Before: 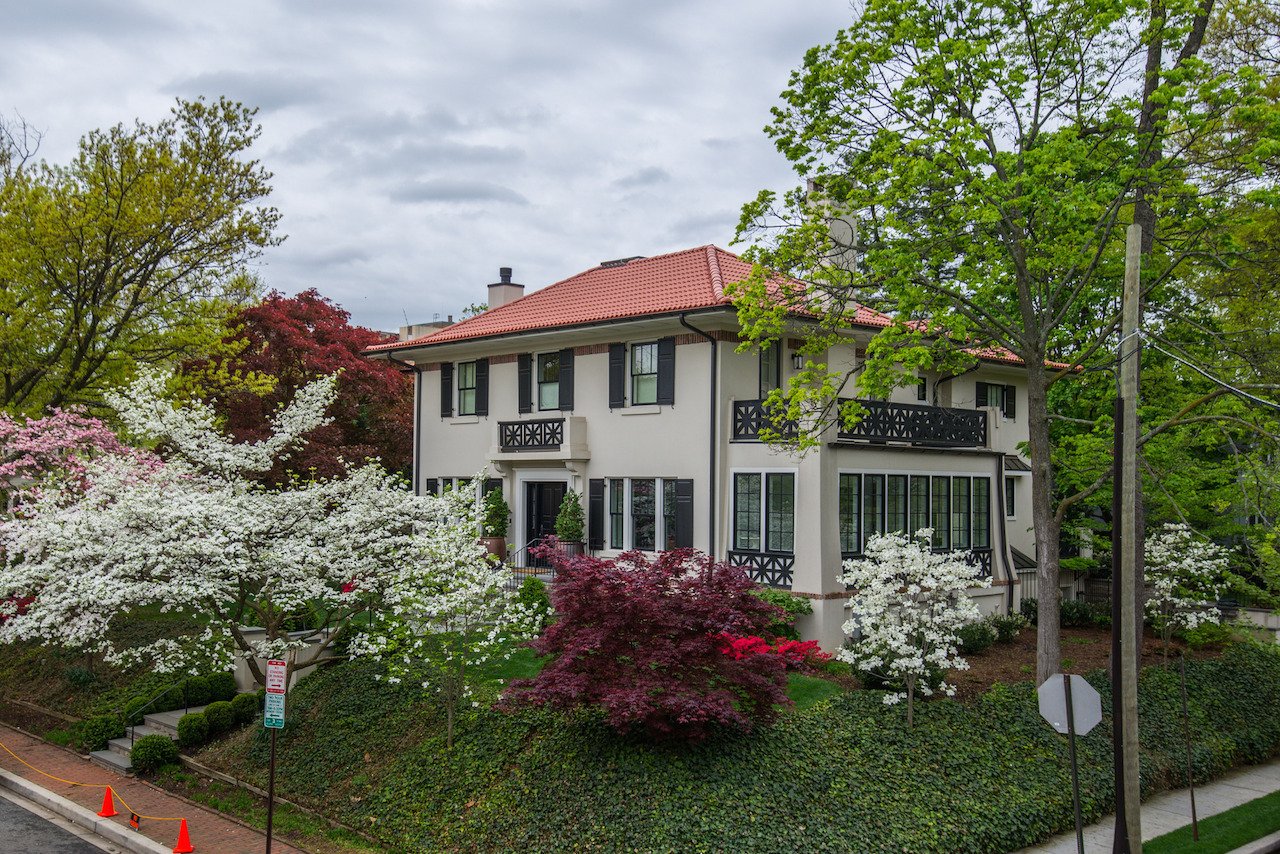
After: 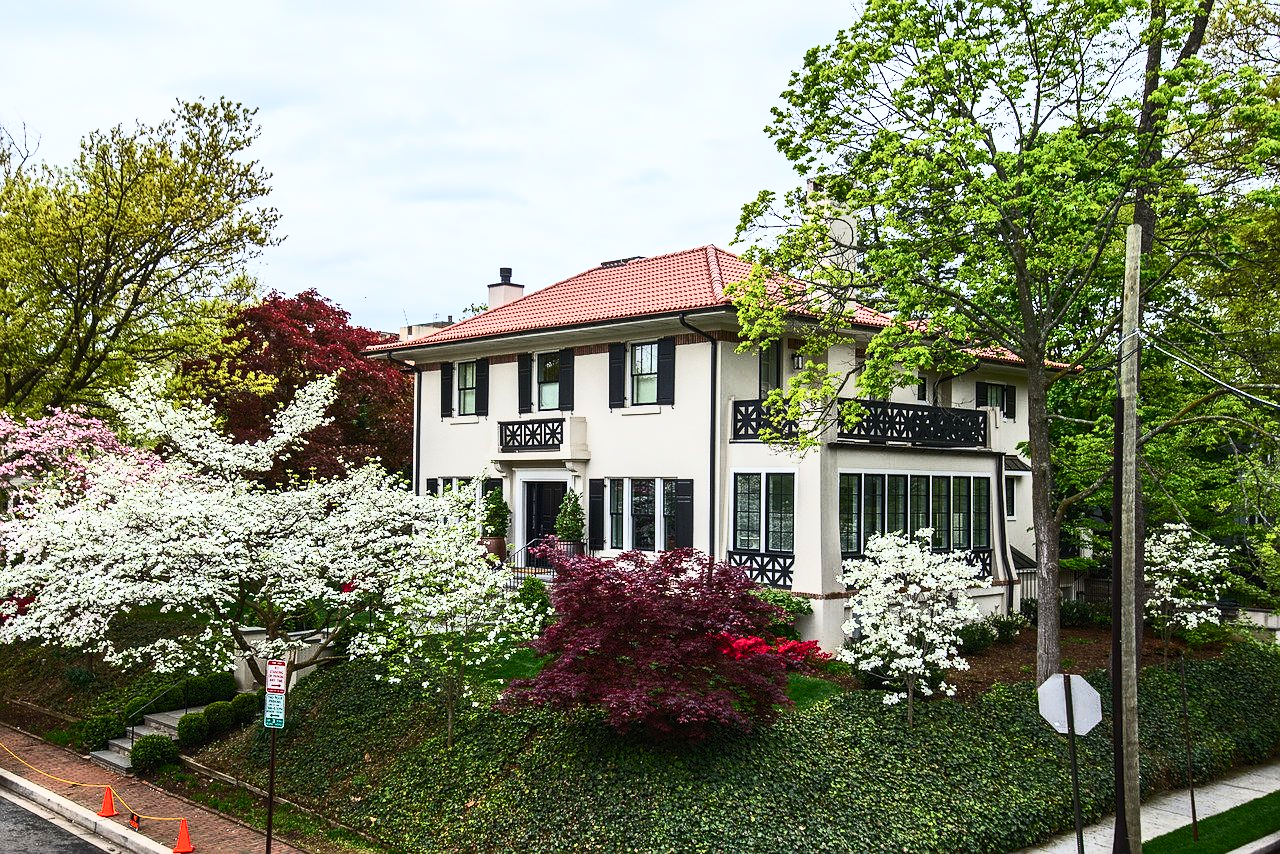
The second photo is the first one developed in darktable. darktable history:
sharpen: radius 0.969, amount 0.604
contrast brightness saturation: contrast 0.62, brightness 0.34, saturation 0.14
